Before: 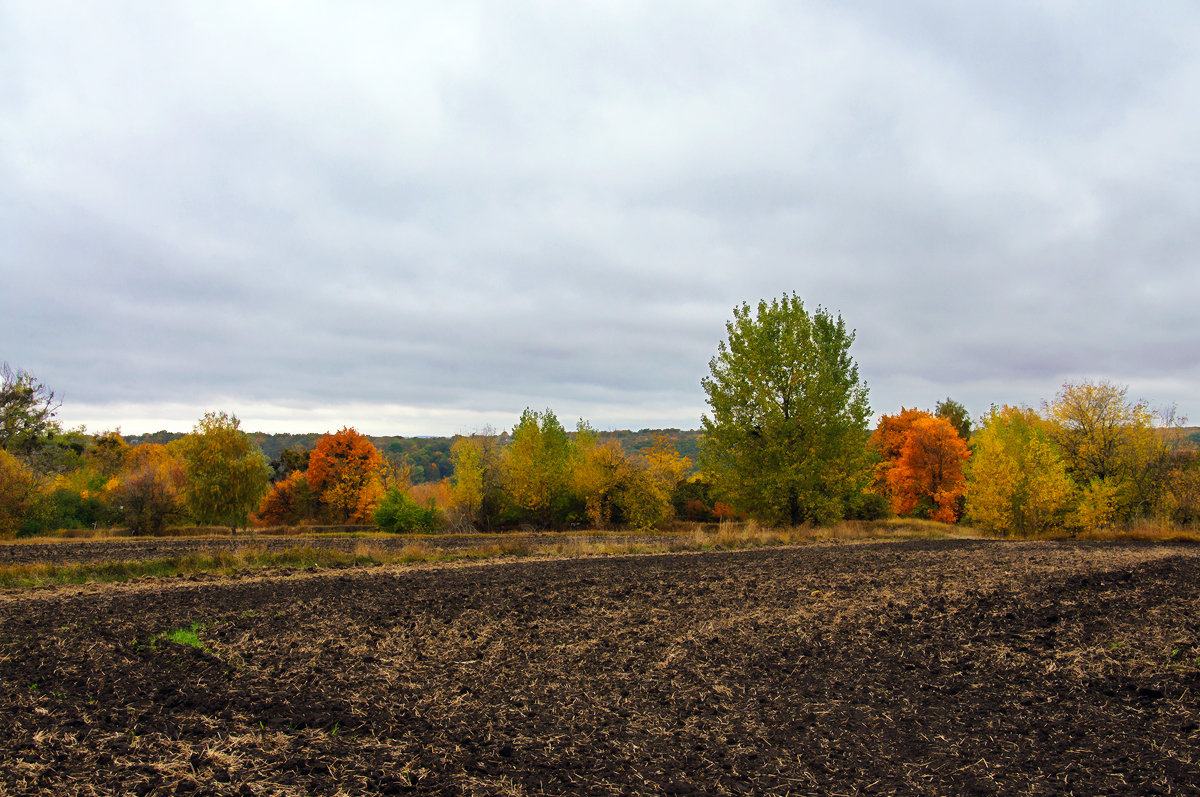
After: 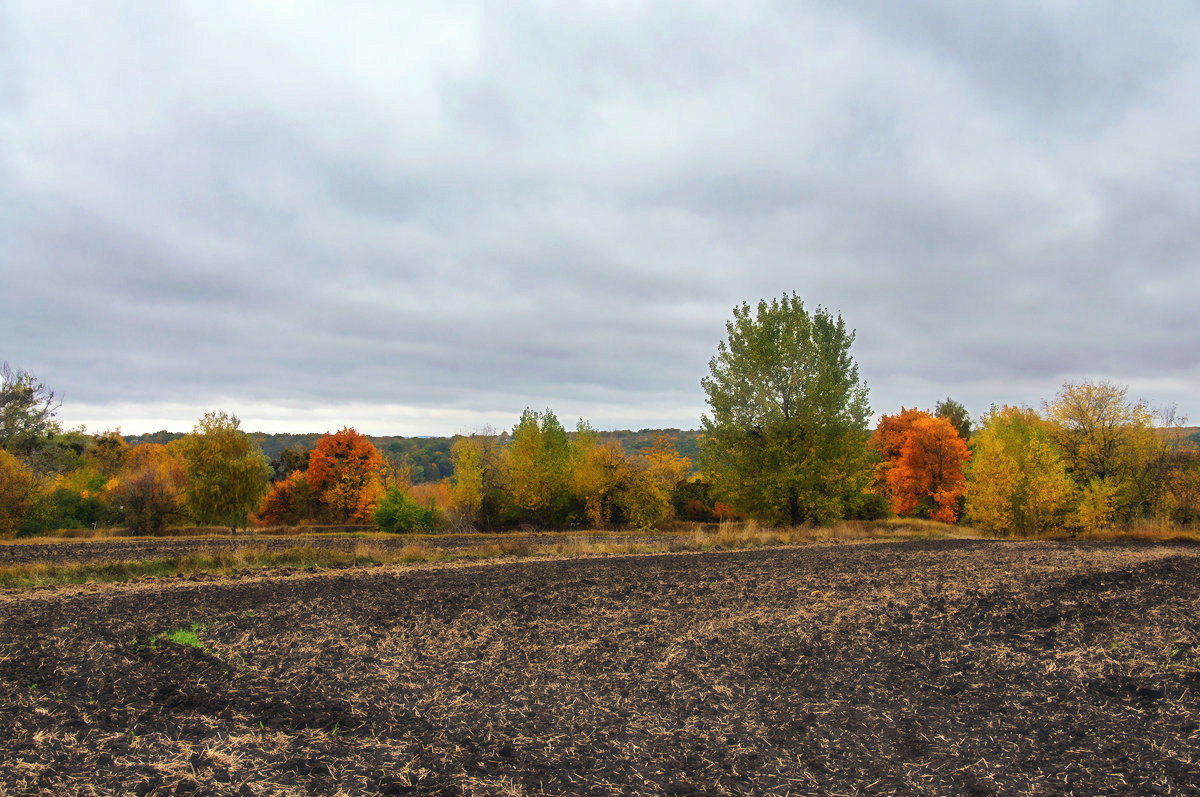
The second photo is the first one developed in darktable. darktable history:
haze removal: strength -0.112, adaptive false
shadows and highlights: low approximation 0.01, soften with gaussian
